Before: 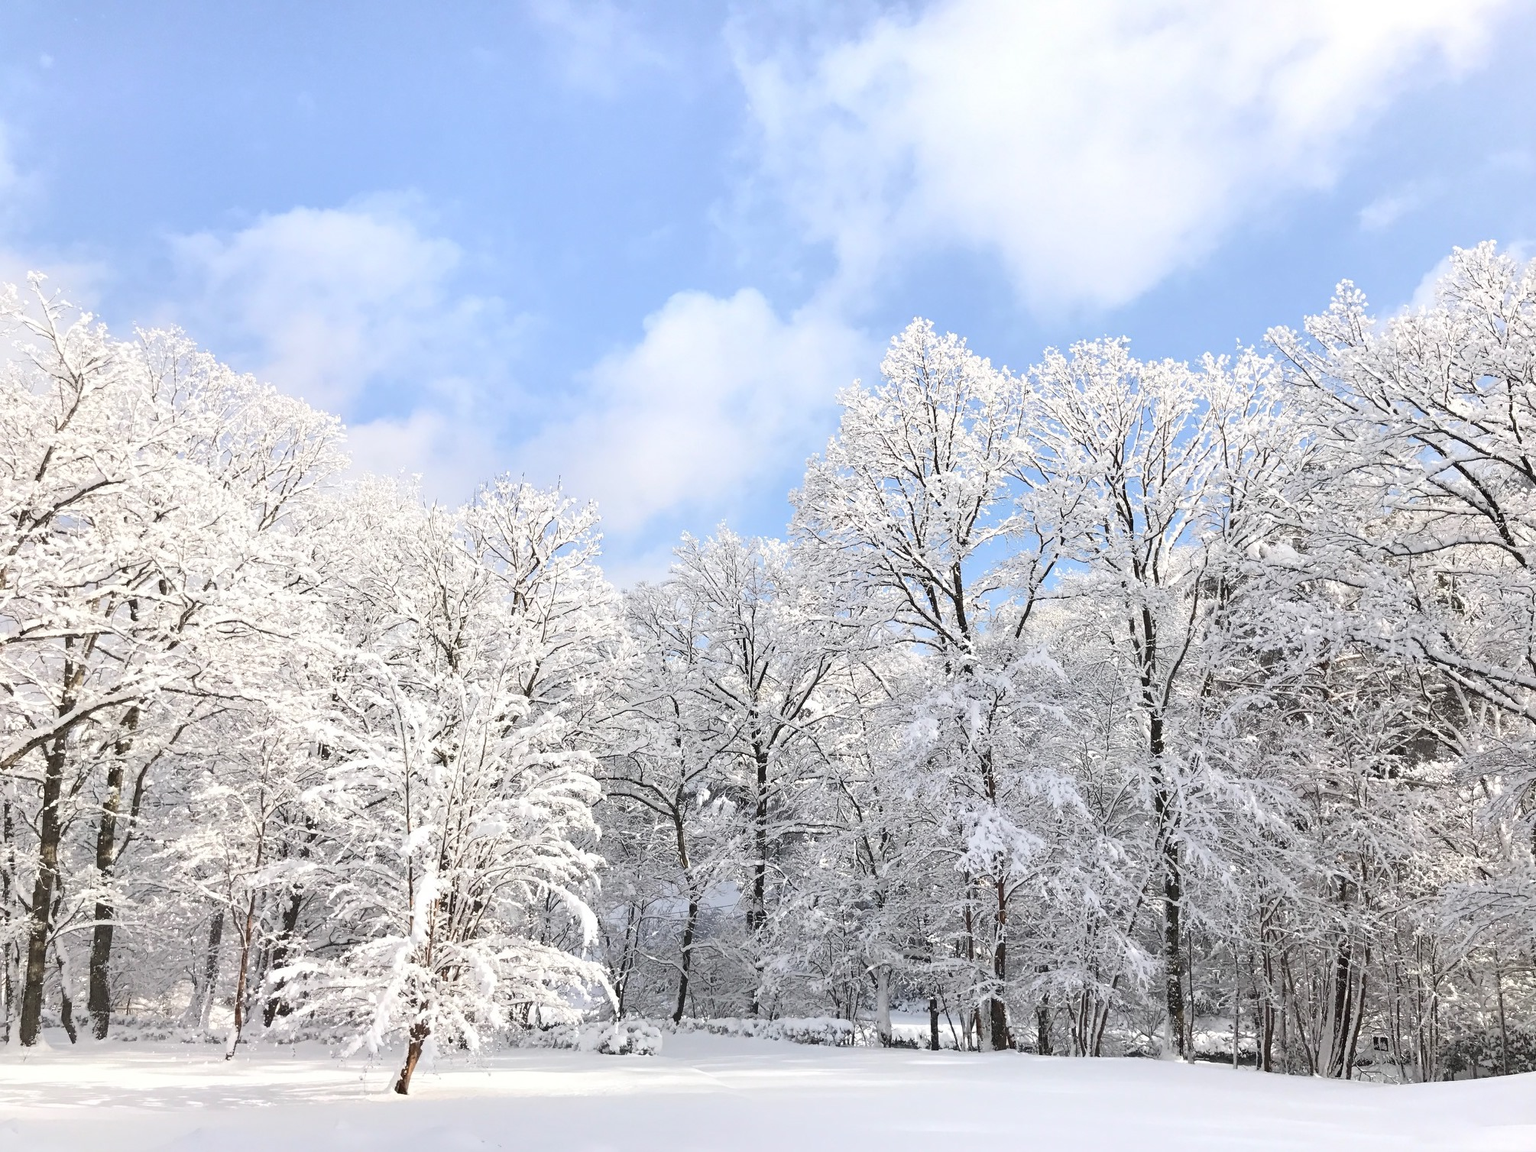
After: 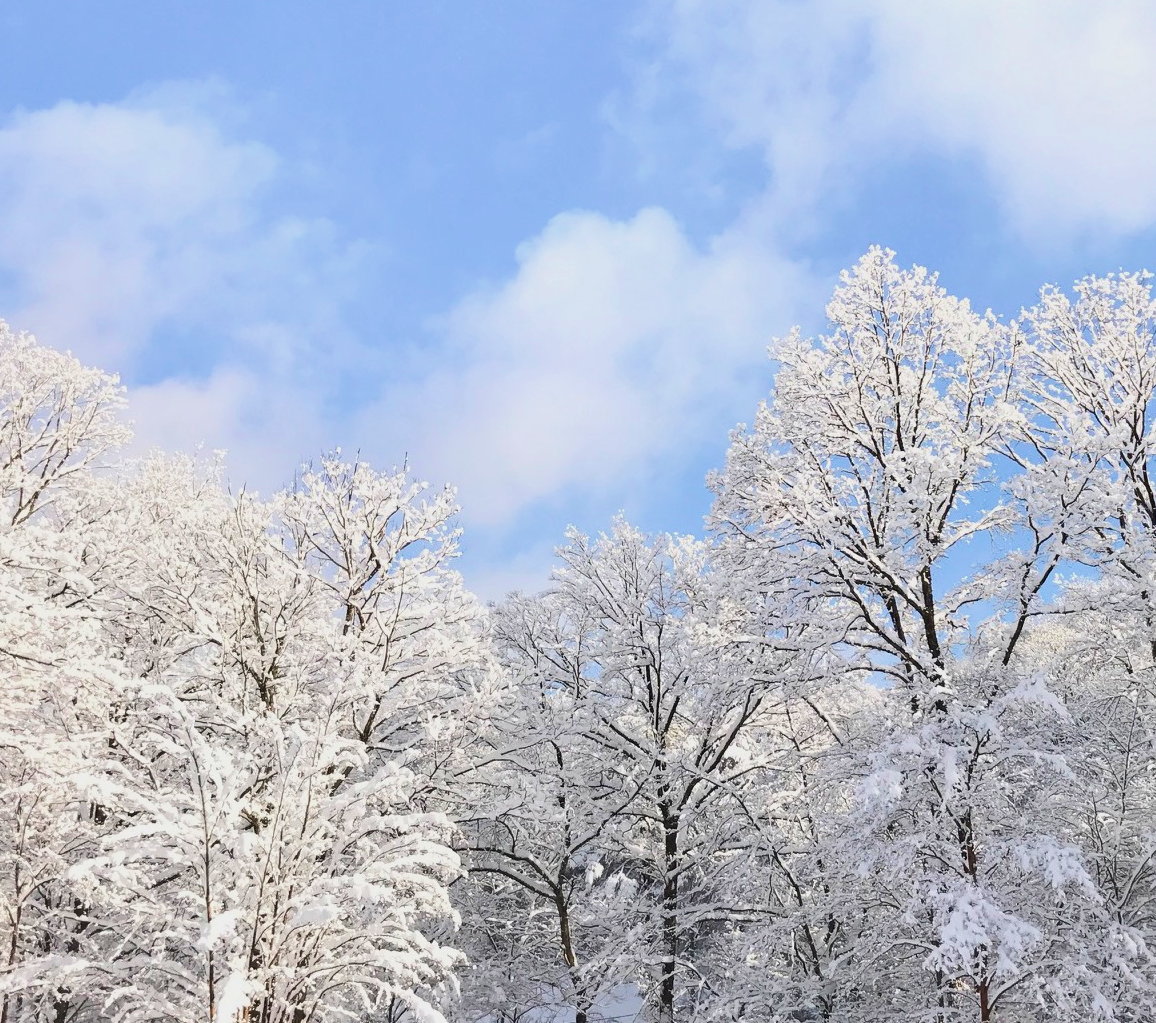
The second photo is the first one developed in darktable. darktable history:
crop: left 16.247%, top 11.318%, right 26.22%, bottom 20.833%
tone equalizer: -8 EV 0.245 EV, -7 EV 0.386 EV, -6 EV 0.455 EV, -5 EV 0.239 EV, -3 EV -0.249 EV, -2 EV -0.437 EV, -1 EV -0.435 EV, +0 EV -0.227 EV
velvia: strength 45.04%
